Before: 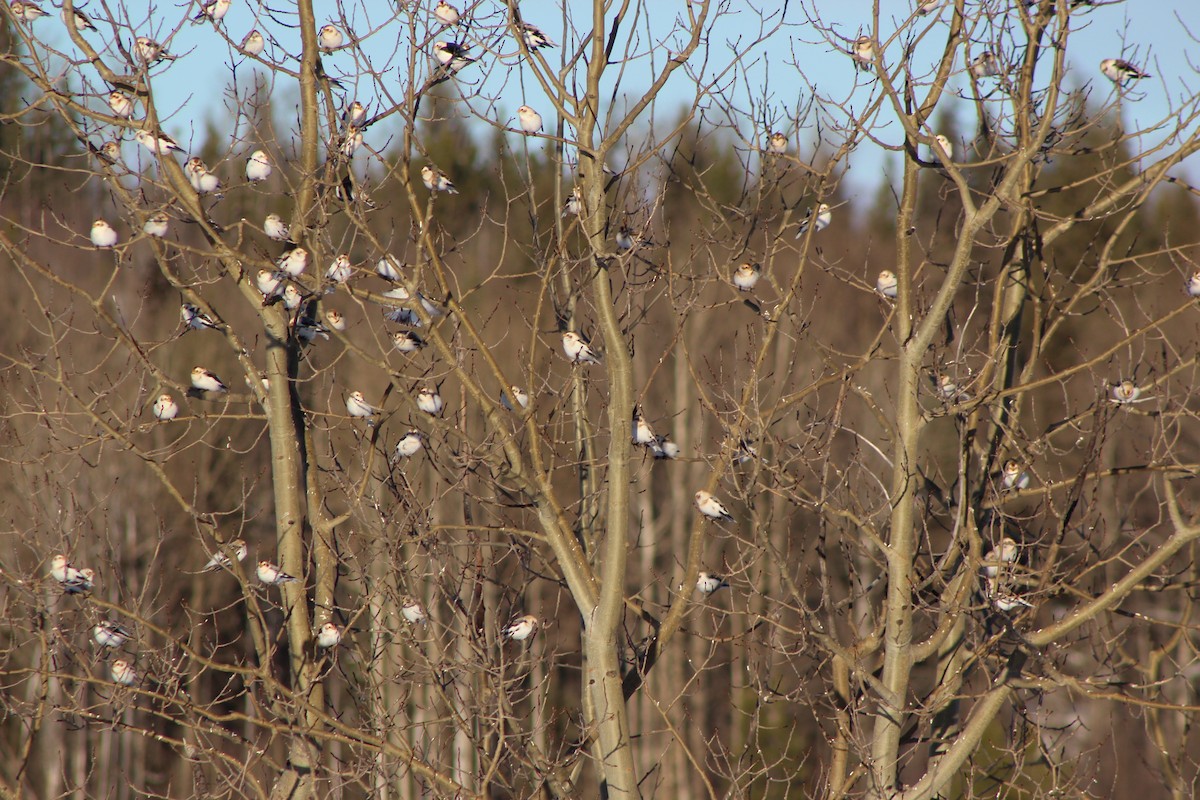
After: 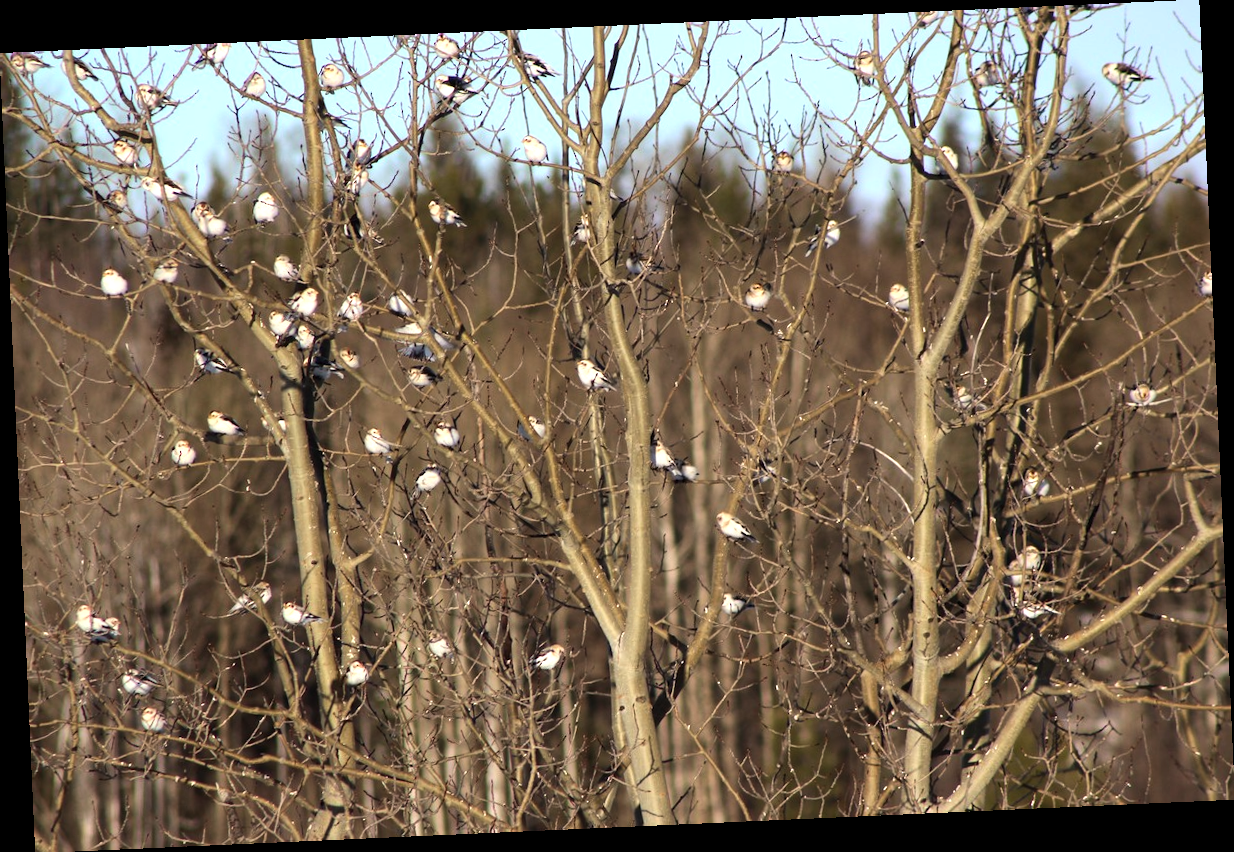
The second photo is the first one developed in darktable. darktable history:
levels: mode automatic, black 0.023%, white 99.97%, levels [0.062, 0.494, 0.925]
rotate and perspective: rotation -2.56°, automatic cropping off
tone equalizer: -8 EV -0.75 EV, -7 EV -0.7 EV, -6 EV -0.6 EV, -5 EV -0.4 EV, -3 EV 0.4 EV, -2 EV 0.6 EV, -1 EV 0.7 EV, +0 EV 0.75 EV, edges refinement/feathering 500, mask exposure compensation -1.57 EV, preserve details no
